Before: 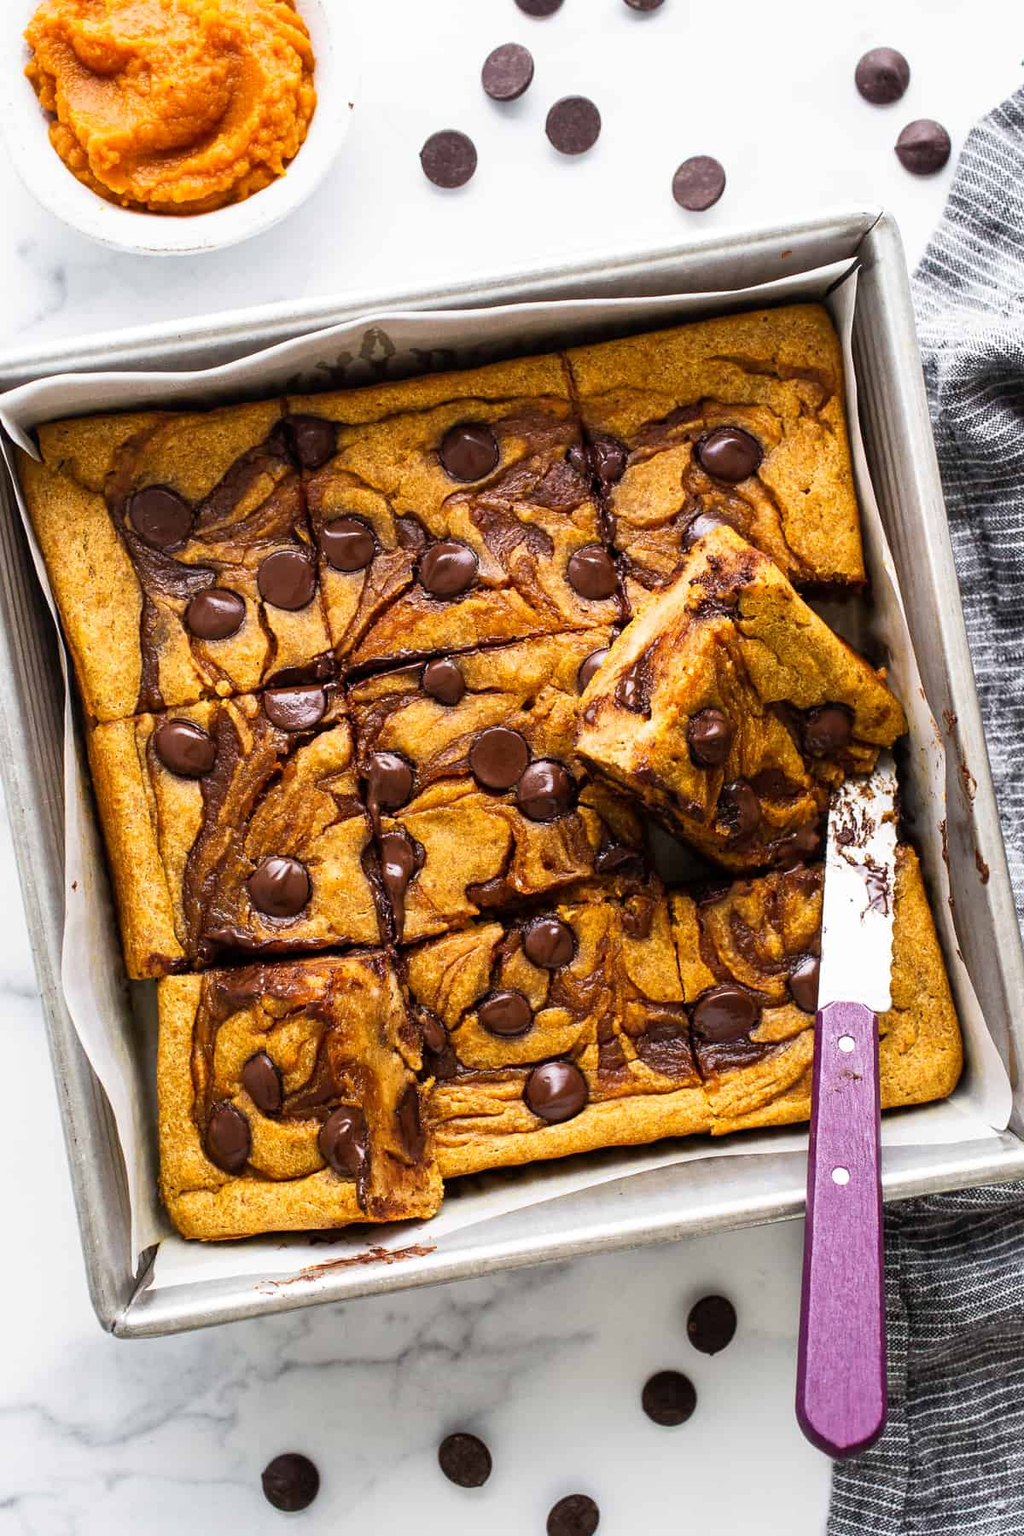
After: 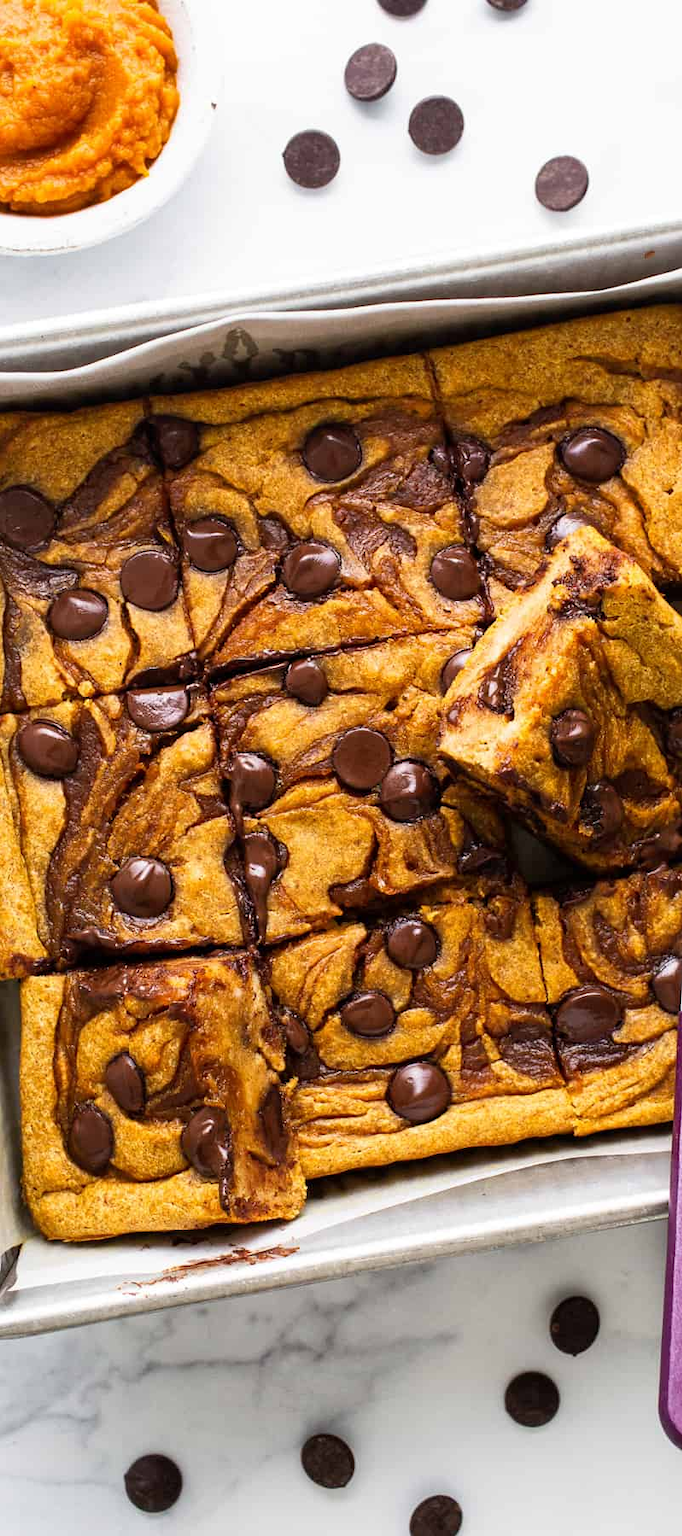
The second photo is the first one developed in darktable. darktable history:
crop and rotate: left 13.457%, right 19.913%
